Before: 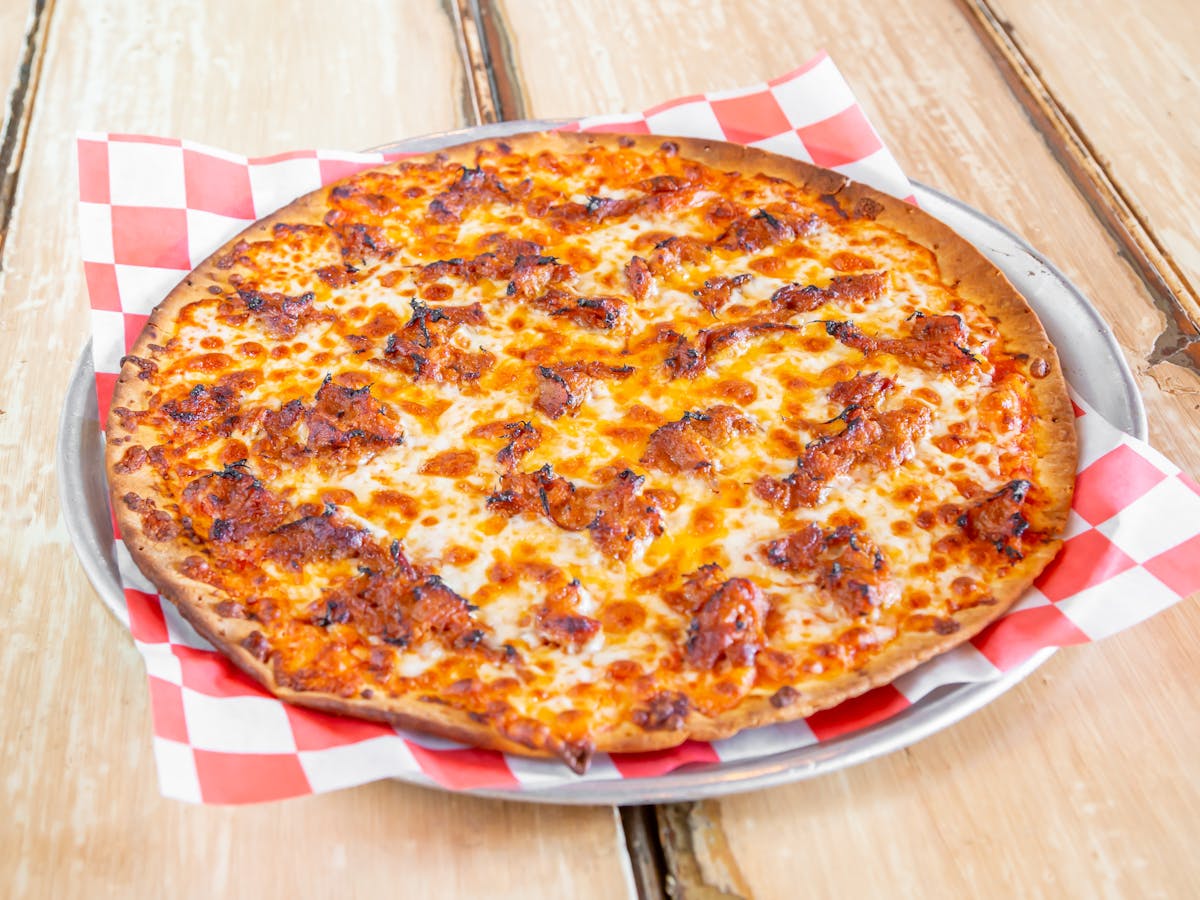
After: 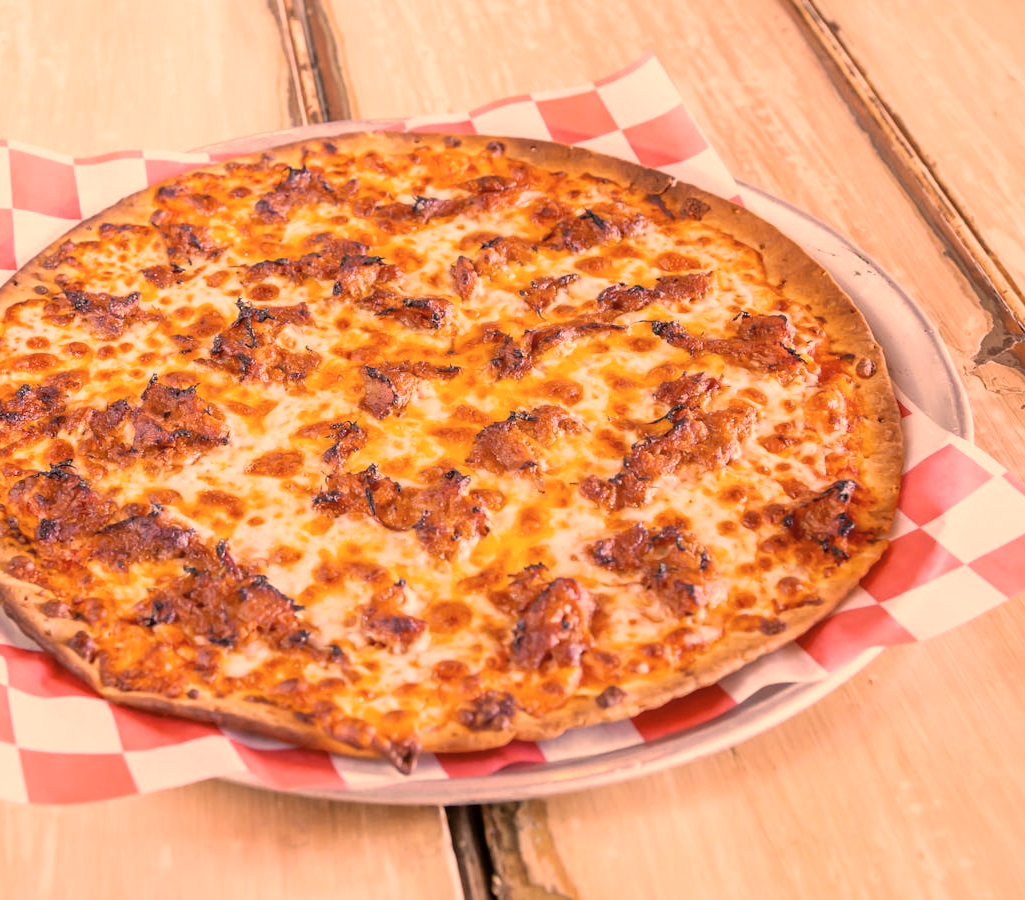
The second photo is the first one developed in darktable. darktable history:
color correction: highlights a* 39.73, highlights b* 39.86, saturation 0.688
crop and rotate: left 14.524%
